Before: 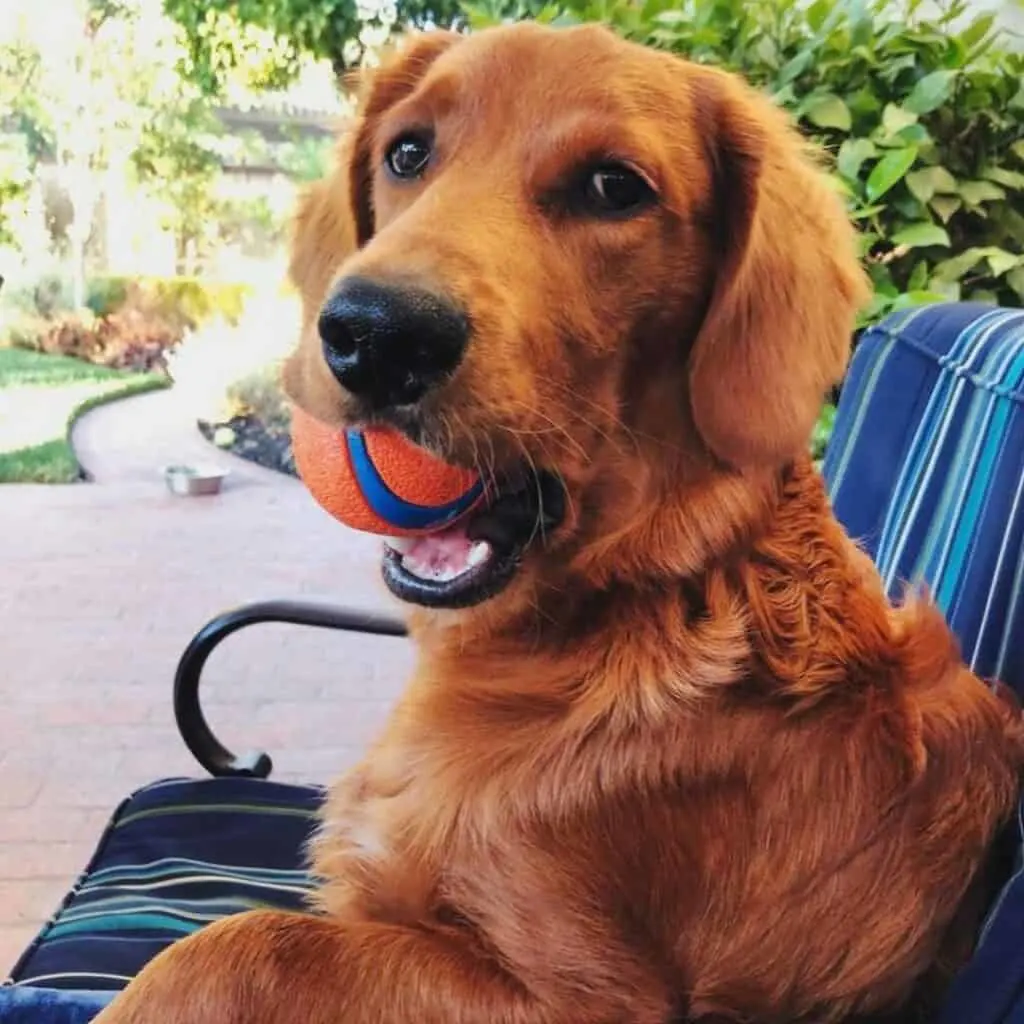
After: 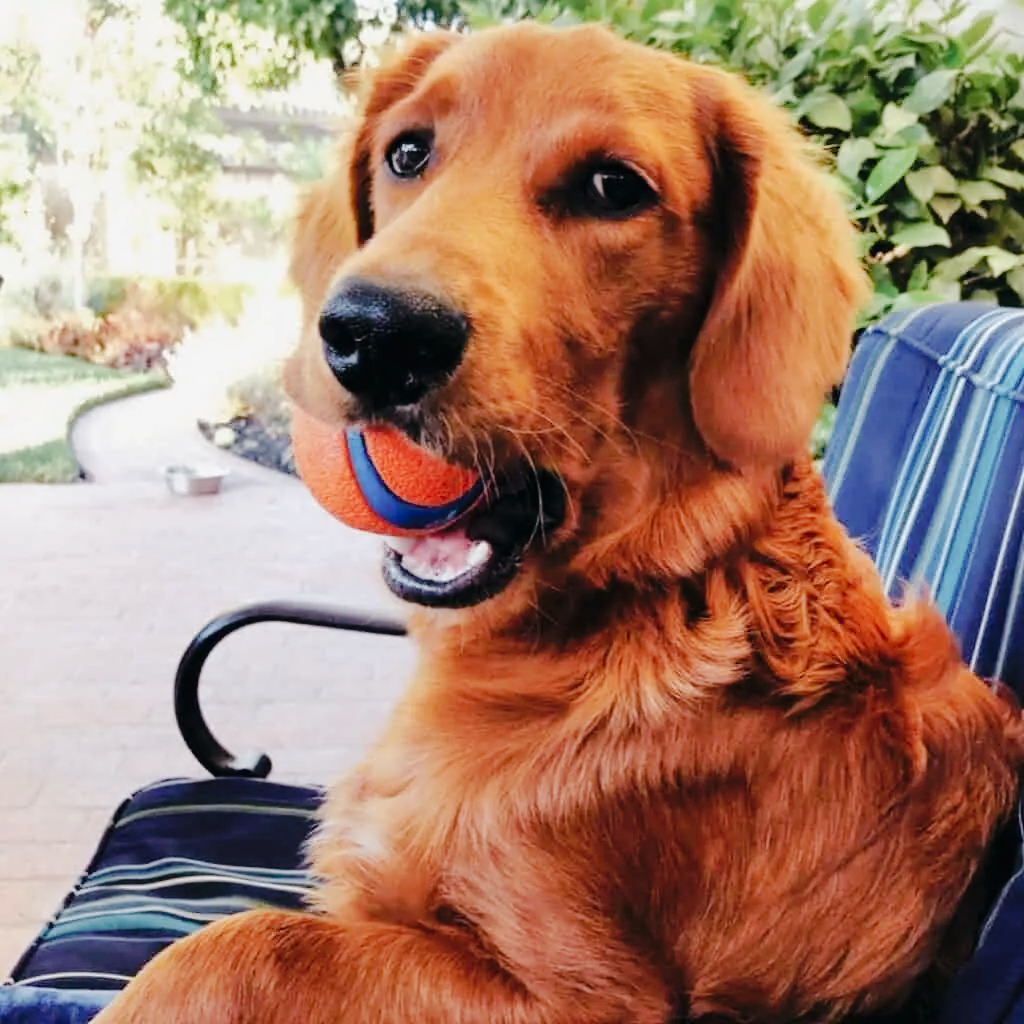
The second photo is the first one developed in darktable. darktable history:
tone curve: curves: ch0 [(0, 0) (0.003, 0.013) (0.011, 0.012) (0.025, 0.011) (0.044, 0.016) (0.069, 0.029) (0.1, 0.045) (0.136, 0.074) (0.177, 0.123) (0.224, 0.207) (0.277, 0.313) (0.335, 0.414) (0.399, 0.509) (0.468, 0.599) (0.543, 0.663) (0.623, 0.728) (0.709, 0.79) (0.801, 0.854) (0.898, 0.925) (1, 1)], preserve colors none
color look up table: target L [93.7, 89.81, 87.77, 86.02, 73.9, 70.68, 59.47, 60.21, 61.85, 37.8, 39.74, 21.94, 200.34, 101.25, 86.28, 76.6, 67.55, 57.05, 51.89, 48.13, 46.56, 41.58, 38.69, 30.31, 27.96, 15.21, 84.47, 84.05, 72.49, 71.73, 70.13, 67.58, 56.91, 55.73, 52.73, 40.12, 37.58, 35.92, 27.37, 28.44, 14, 4.192, 83.68, 79.82, 74.41, 66.34, 44.29, 22.6, 2.478], target a [-8.652, -17.88, -24.24, -27.35, -1.903, -33.17, -42.57, -23.37, -20.81, -25.4, -6.391, -14.59, 0, 0, -4.346, 25.27, 39.2, 15.83, 23.8, 61.03, 62.6, 29.69, 33.75, 7.374, 27.59, 4.086, 4.399, 26.5, 14.94, 44.2, 53.31, 34.19, 42.46, 16.2, 63.38, 24.14, 2.093, 40.82, 33.46, 20.74, 26.27, 12.46, -18.44, -24.94, -2.99, -10.98, -16.92, -1.397, -6.419], target b [33.87, 12.62, 35.7, 13.81, 36.98, 14.69, 32.62, 47.64, 9.884, 19.72, 28.21, 13.54, 0, -0.001, 70.3, 6.679, 57.94, 54.16, 26.48, 47.5, 21.5, 36.72, 10.29, 1.745, 28.25, 16.53, -16.48, -16.56, -33.5, -25.9, -34.04, -36.8, -0.17, -8.26, -12.52, -29.67, -43.61, -55.35, 3.267, -67.55, -37.27, -8.755, -19.55, -5.551, -2.325, -33.11, -15.98, -16.23, -3.387], num patches 49
